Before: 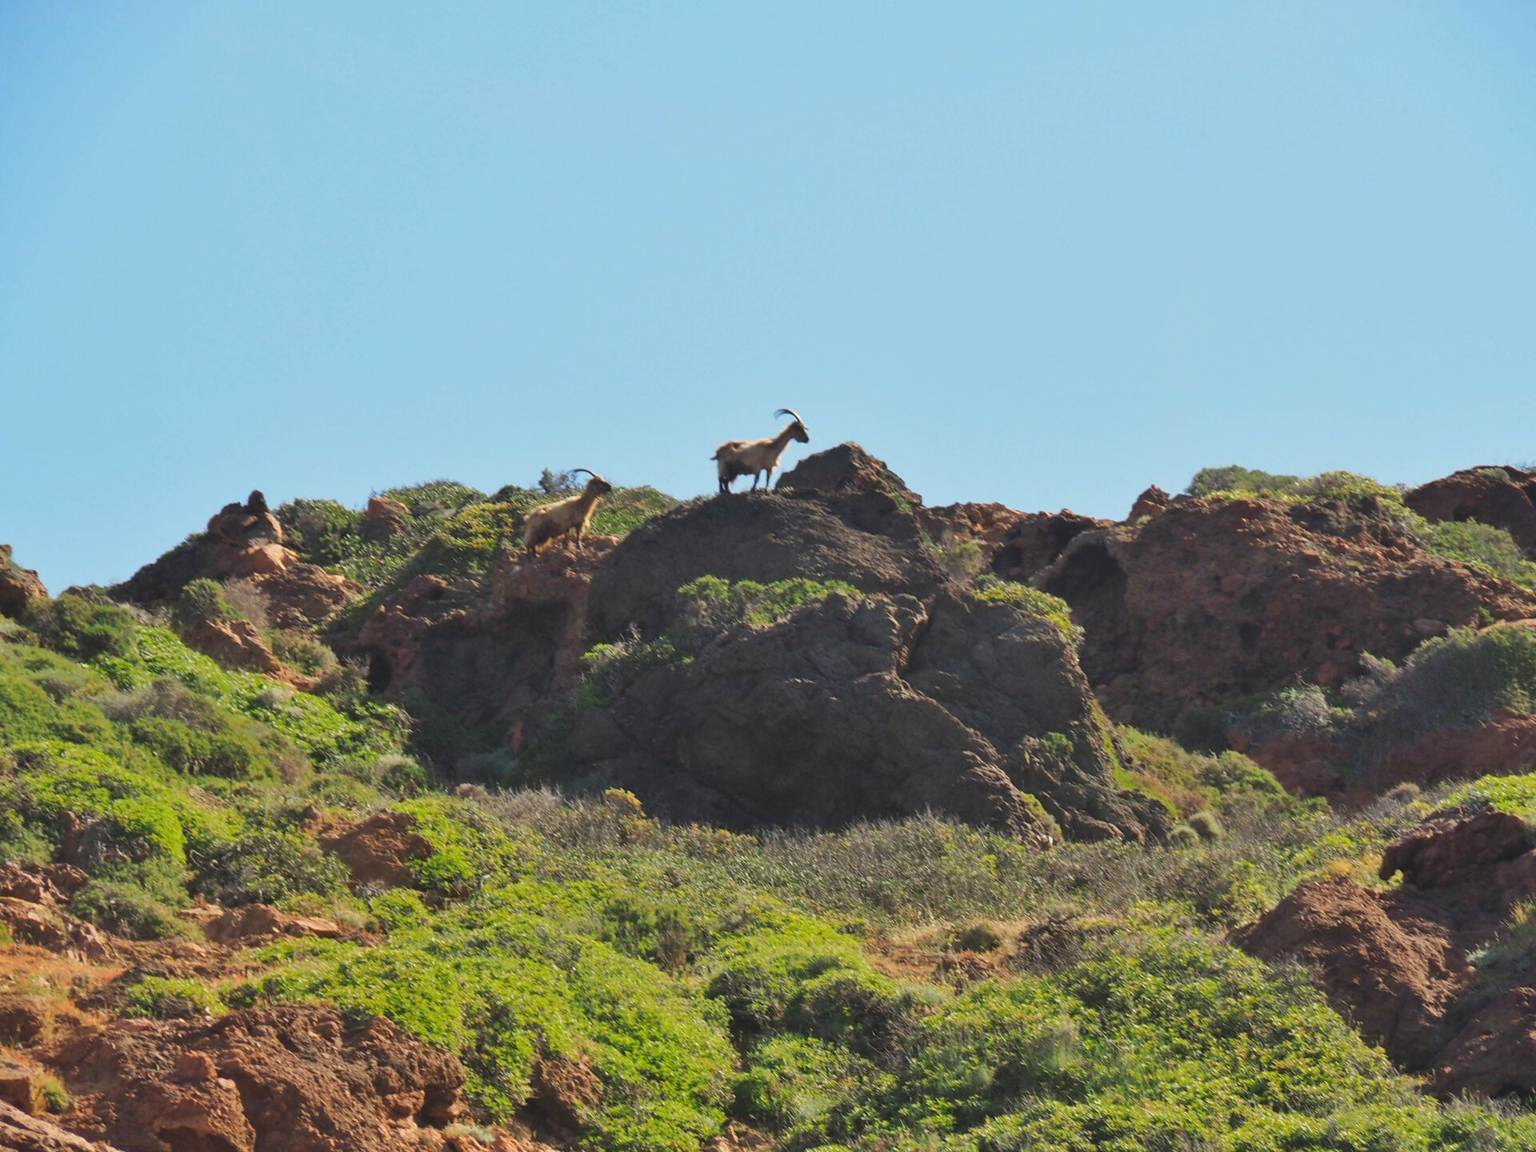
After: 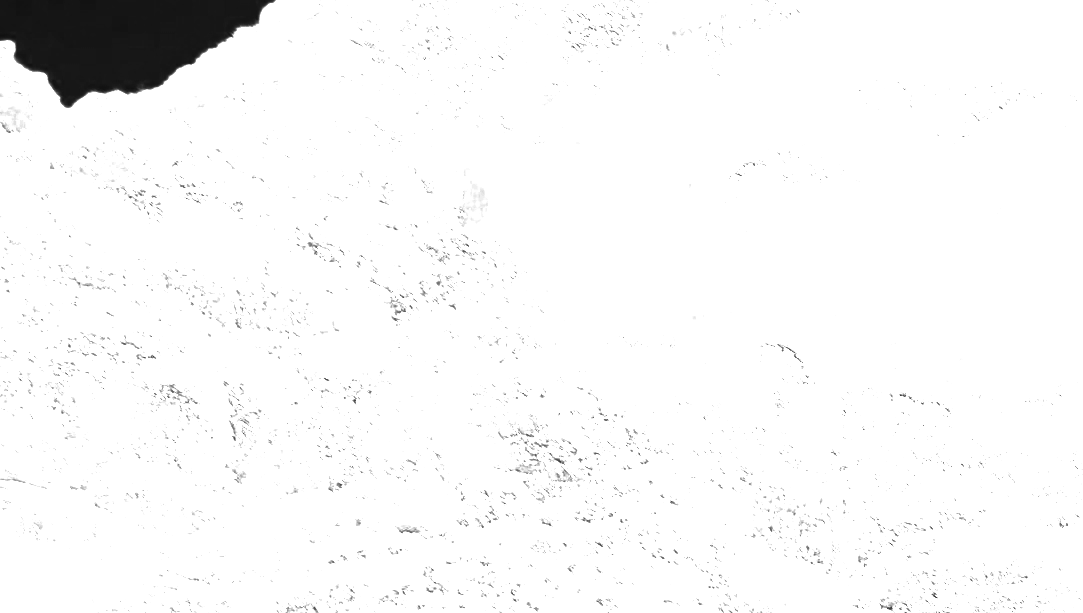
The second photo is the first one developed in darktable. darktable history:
crop: top 44.483%, right 43.593%, bottom 12.892%
white balance: red 8, blue 8
color zones: curves: ch0 [(0.287, 0.048) (0.493, 0.484) (0.737, 0.816)]; ch1 [(0, 0) (0.143, 0) (0.286, 0) (0.429, 0) (0.571, 0) (0.714, 0) (0.857, 0)]
